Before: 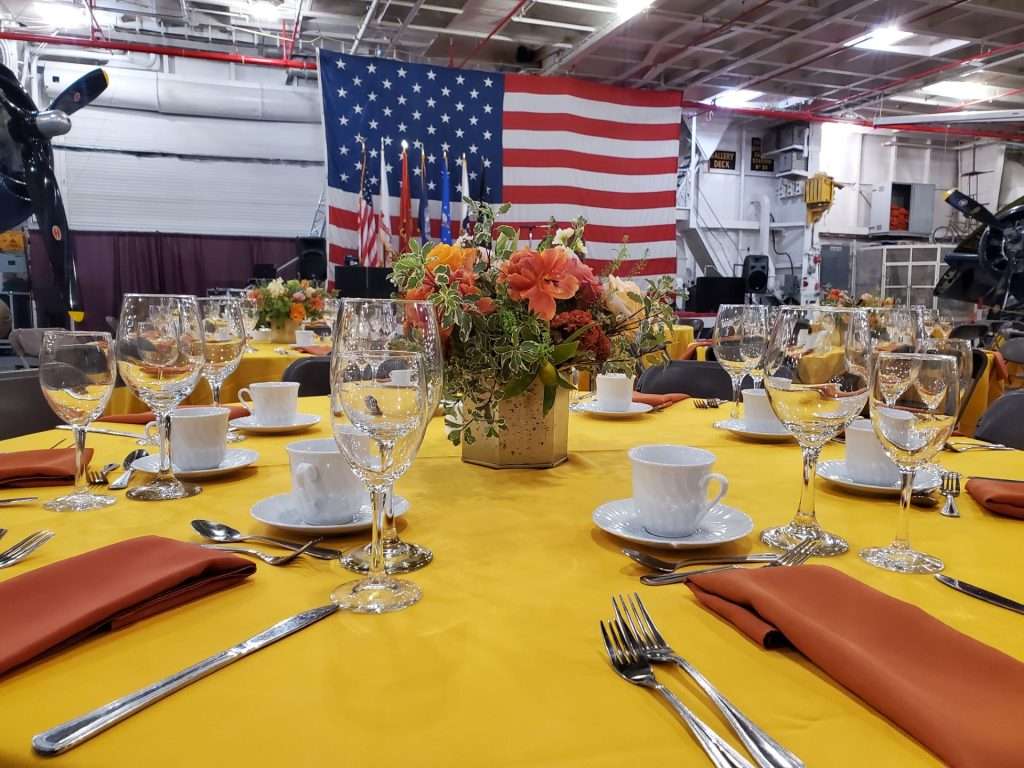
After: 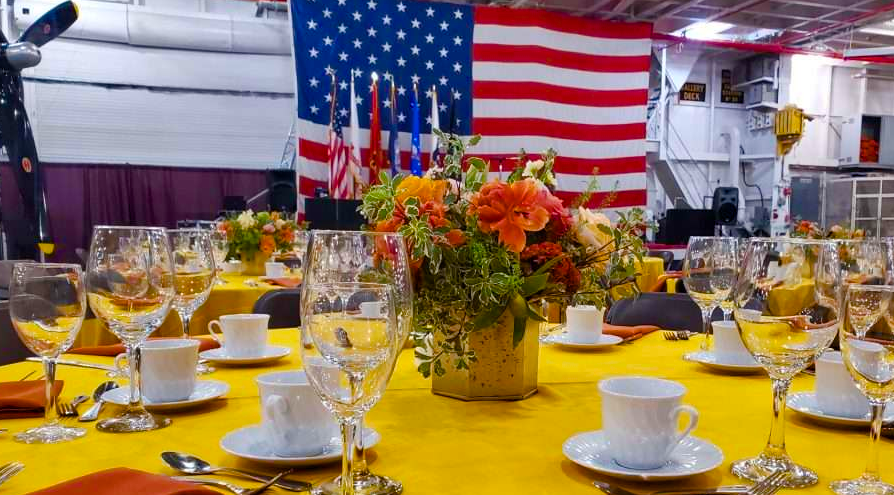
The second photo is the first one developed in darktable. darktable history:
crop: left 3.015%, top 8.969%, right 9.647%, bottom 26.457%
color balance rgb: perceptual saturation grading › global saturation 20%, perceptual saturation grading › highlights -25%, perceptual saturation grading › shadows 25%, global vibrance 50%
